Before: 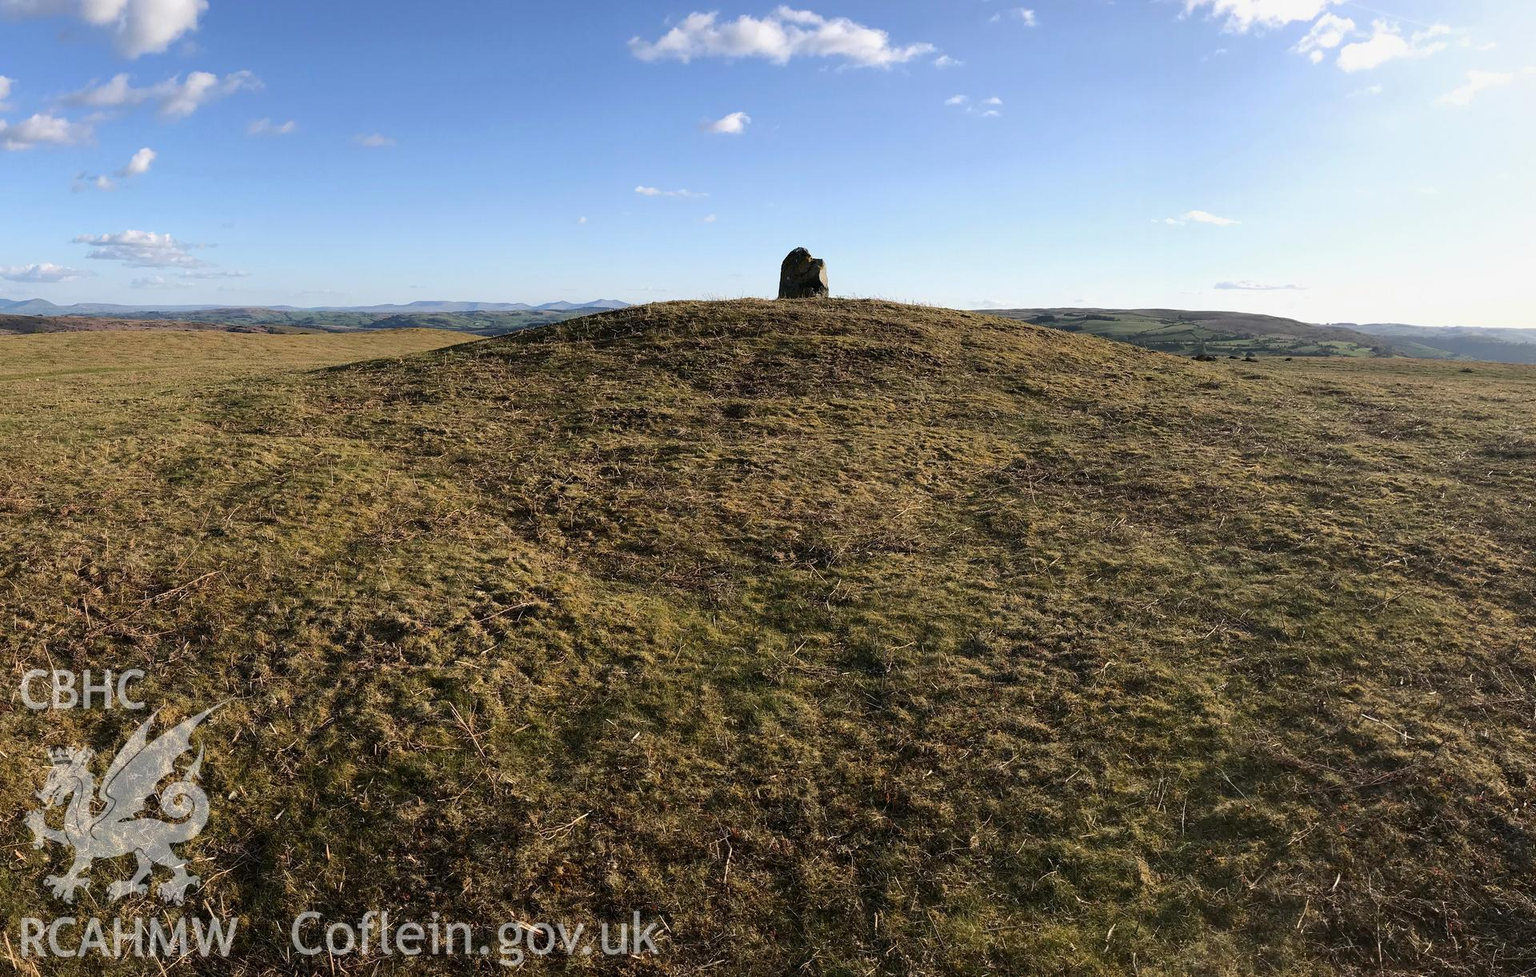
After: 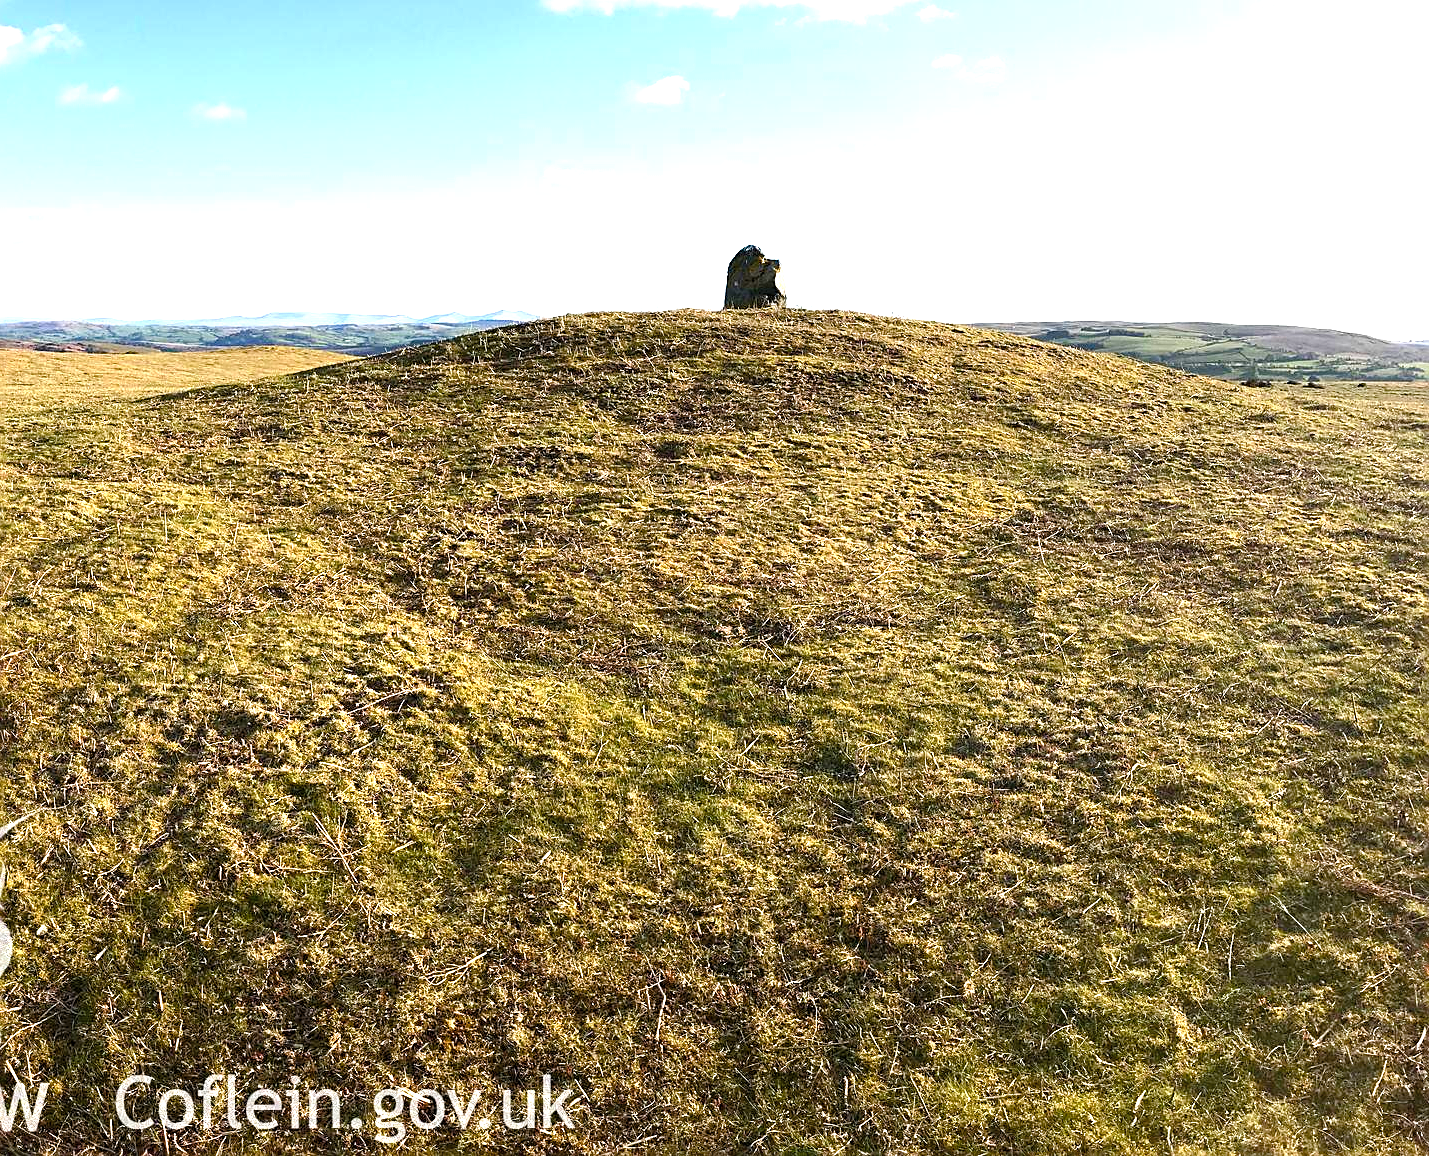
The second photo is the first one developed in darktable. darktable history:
crop and rotate: left 12.991%, top 5.295%, right 12.552%
color balance rgb: perceptual saturation grading › global saturation 20%, perceptual saturation grading › highlights -25.08%, perceptual saturation grading › shadows 25.139%, global vibrance 50.849%
color correction: highlights b* -0.007, saturation 0.818
sharpen: on, module defaults
tone equalizer: edges refinement/feathering 500, mask exposure compensation -1.57 EV, preserve details no
exposure: black level correction 0, exposure 1.504 EV, compensate highlight preservation false
